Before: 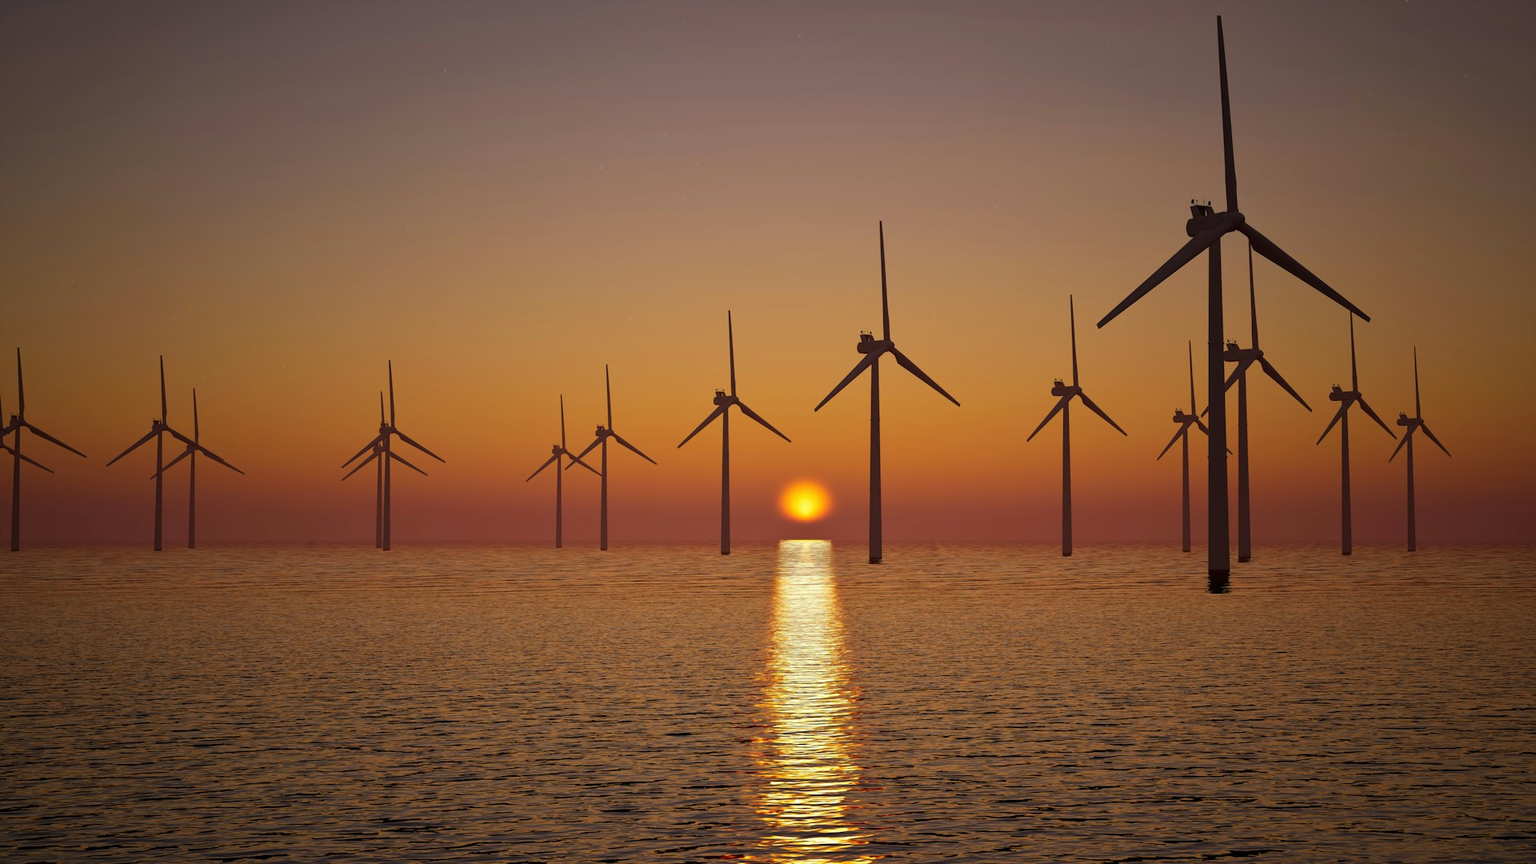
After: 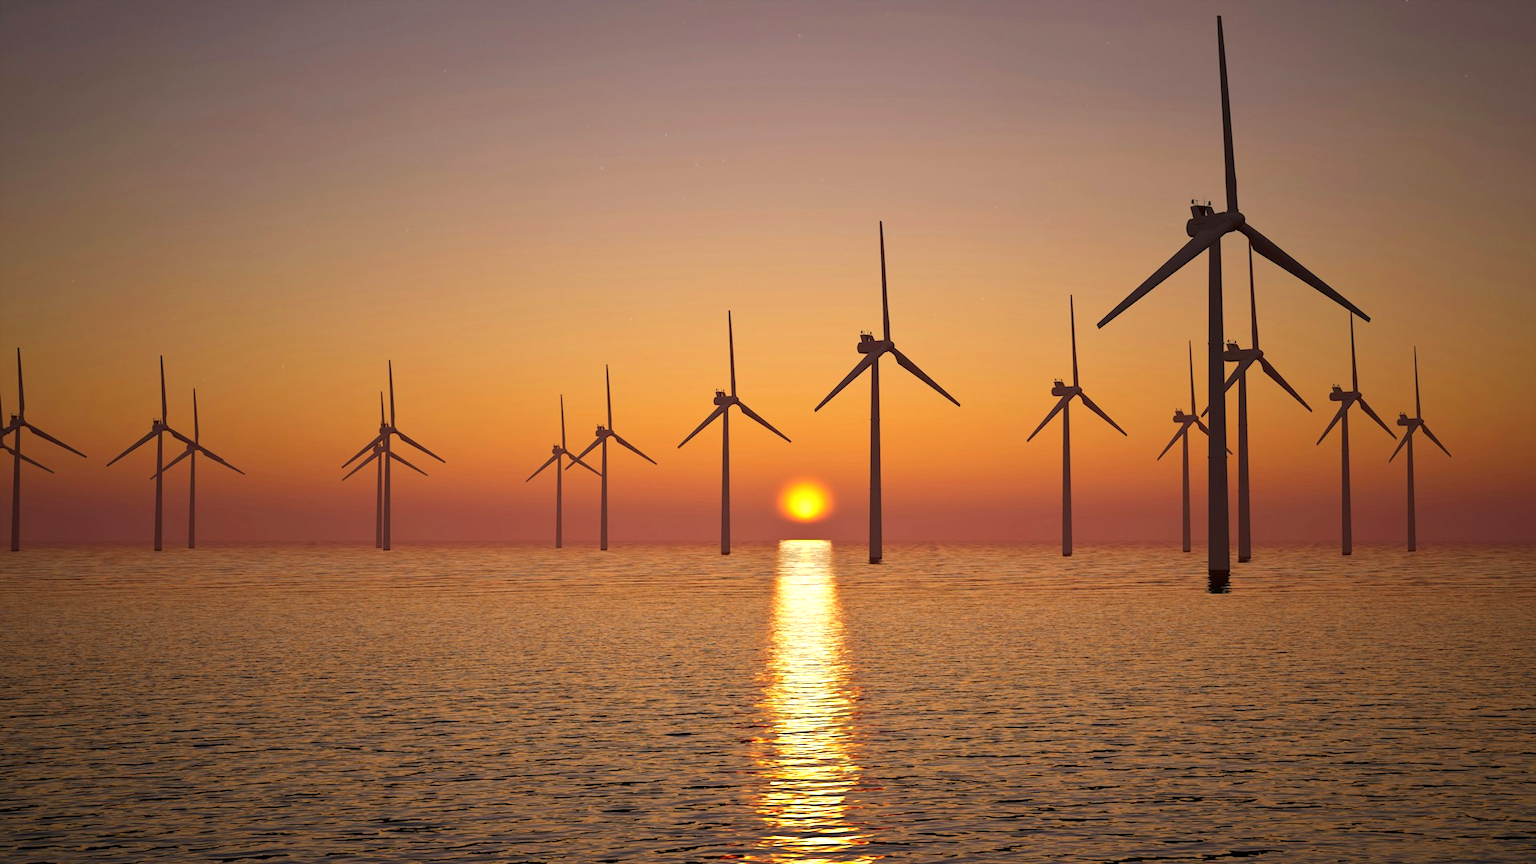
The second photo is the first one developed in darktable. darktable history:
exposure: exposure 0.661 EV, compensate exposure bias true, compensate highlight preservation false
